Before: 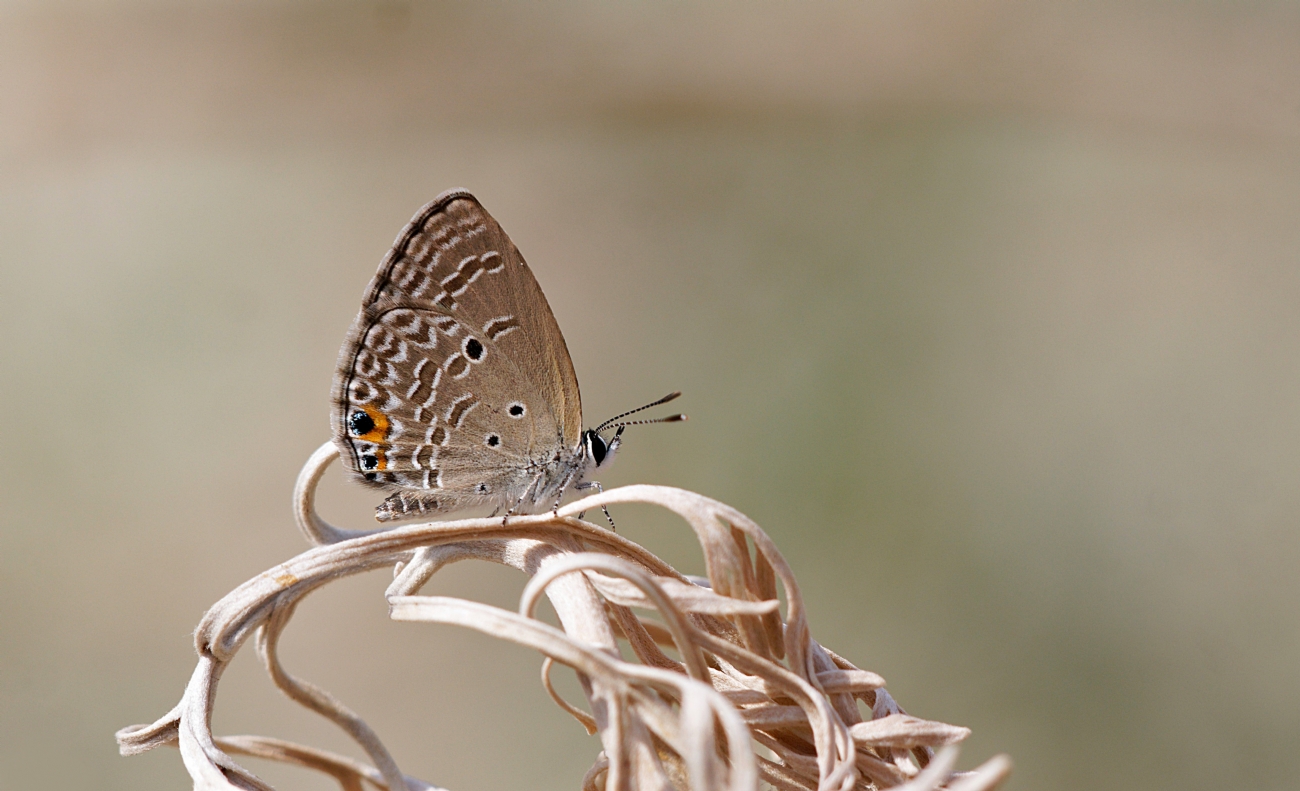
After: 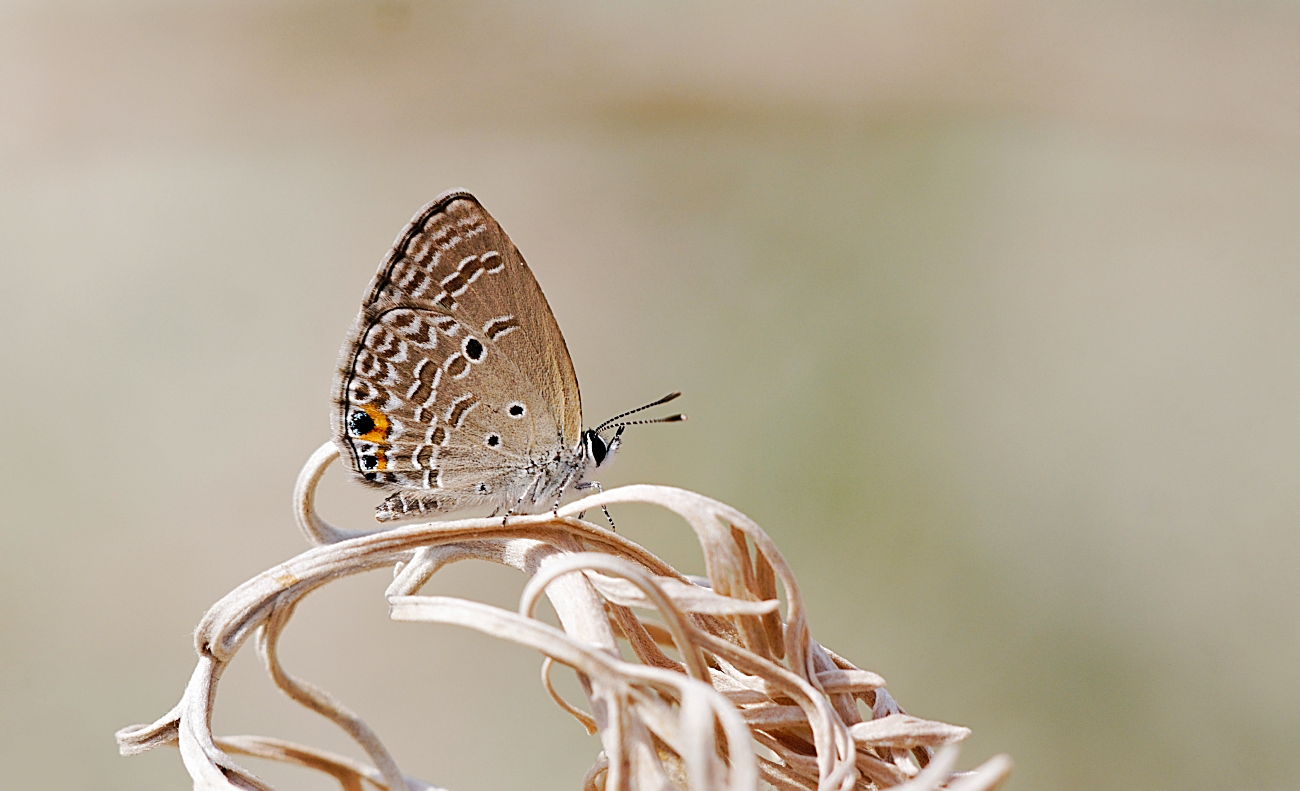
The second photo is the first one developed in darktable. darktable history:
sharpen: on, module defaults
tone curve: curves: ch0 [(0, 0) (0.003, 0.012) (0.011, 0.02) (0.025, 0.032) (0.044, 0.046) (0.069, 0.06) (0.1, 0.09) (0.136, 0.133) (0.177, 0.182) (0.224, 0.247) (0.277, 0.316) (0.335, 0.396) (0.399, 0.48) (0.468, 0.568) (0.543, 0.646) (0.623, 0.717) (0.709, 0.777) (0.801, 0.846) (0.898, 0.912) (1, 1)], preserve colors none
